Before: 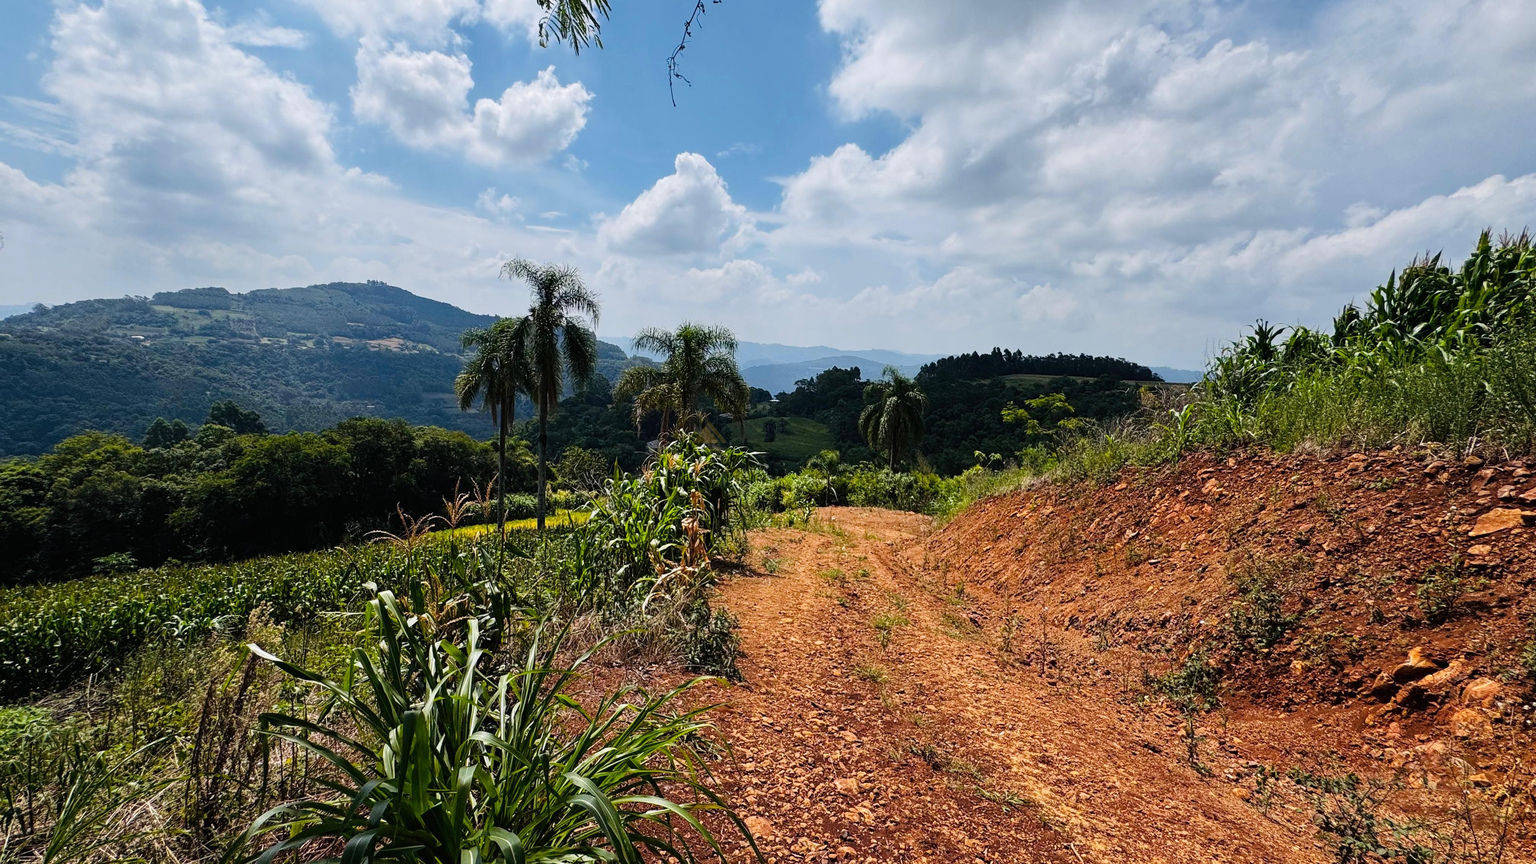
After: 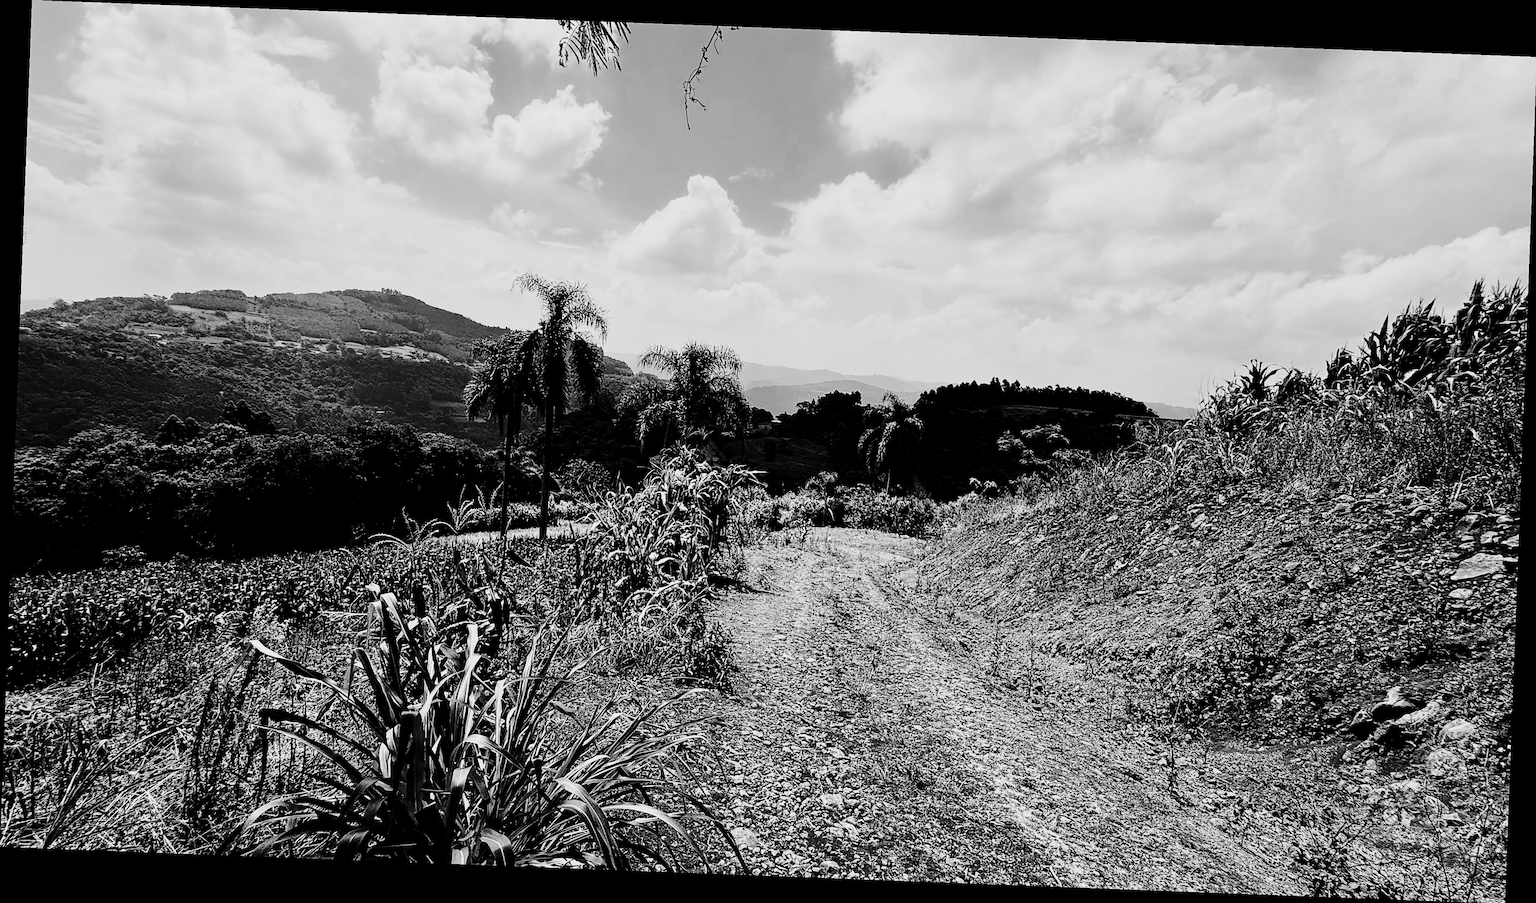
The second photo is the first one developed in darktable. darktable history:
sharpen: on, module defaults
tone curve: curves: ch0 [(0, 0) (0.179, 0.073) (0.265, 0.147) (0.463, 0.553) (0.51, 0.635) (0.716, 0.863) (1, 0.997)], color space Lab, linked channels, preserve colors none
filmic rgb: black relative exposure -7.75 EV, white relative exposure 4.4 EV, threshold 3 EV, target black luminance 0%, hardness 3.76, latitude 50.51%, contrast 1.074, highlights saturation mix 10%, shadows ↔ highlights balance -0.22%, color science v4 (2020), enable highlight reconstruction true
rotate and perspective: rotation 2.17°, automatic cropping off
monochrome: a 32, b 64, size 2.3
